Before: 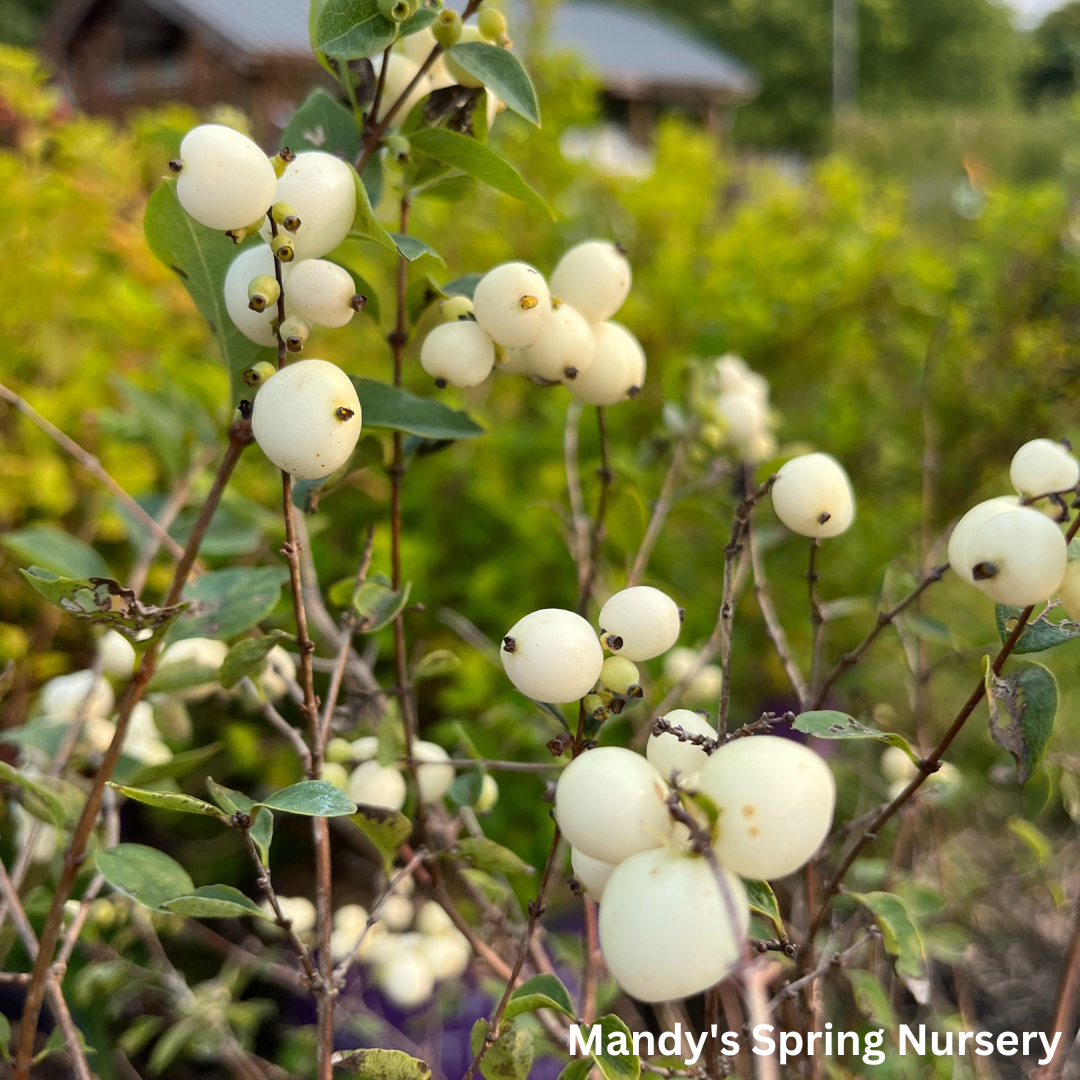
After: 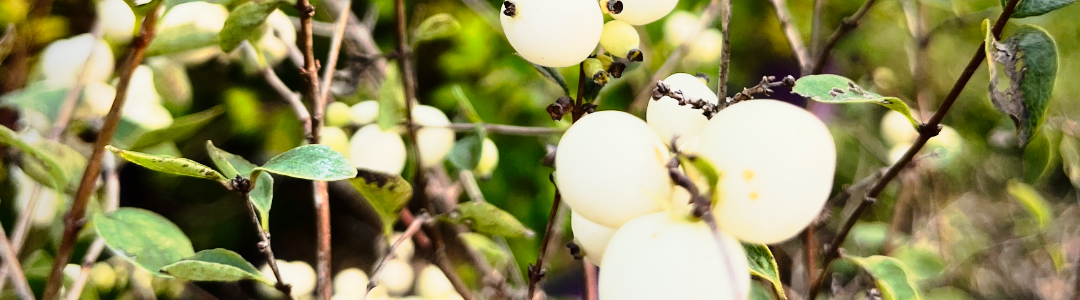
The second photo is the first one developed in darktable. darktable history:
crop and rotate: top 59.044%, bottom 13.134%
base curve: curves: ch0 [(0, 0) (0.032, 0.025) (0.121, 0.166) (0.206, 0.329) (0.605, 0.79) (1, 1)]
vignetting: fall-off start 74.18%, fall-off radius 66.46%, brightness -0.608, saturation -0.002
tone curve: curves: ch0 [(0, 0) (0.105, 0.068) (0.195, 0.162) (0.283, 0.283) (0.384, 0.404) (0.485, 0.531) (0.638, 0.681) (0.795, 0.879) (1, 0.977)]; ch1 [(0, 0) (0.161, 0.092) (0.35, 0.33) (0.379, 0.401) (0.456, 0.469) (0.504, 0.498) (0.53, 0.532) (0.58, 0.619) (0.635, 0.671) (1, 1)]; ch2 [(0, 0) (0.371, 0.362) (0.437, 0.437) (0.483, 0.484) (0.53, 0.515) (0.56, 0.58) (0.622, 0.606) (1, 1)], preserve colors none
